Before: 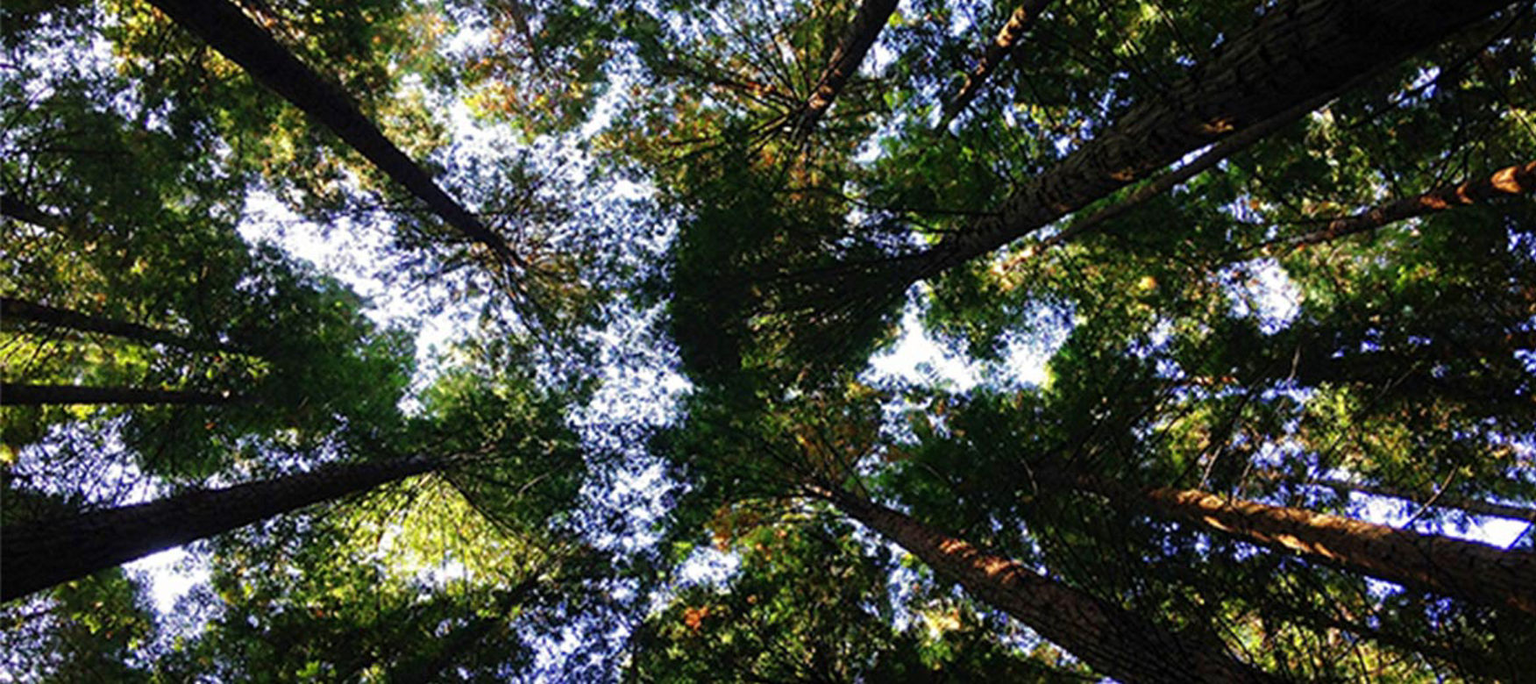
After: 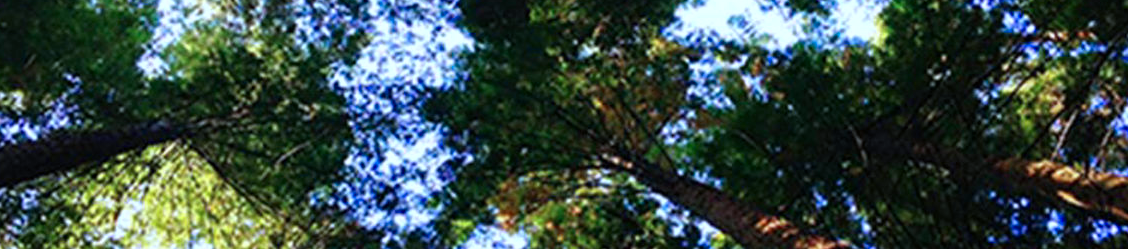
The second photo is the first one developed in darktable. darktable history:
color calibration: x 0.37, y 0.382, temperature 4313.32 K
crop: left 18.091%, top 51.13%, right 17.525%, bottom 16.85%
color zones: curves: ch1 [(0.25, 0.5) (0.747, 0.71)]
